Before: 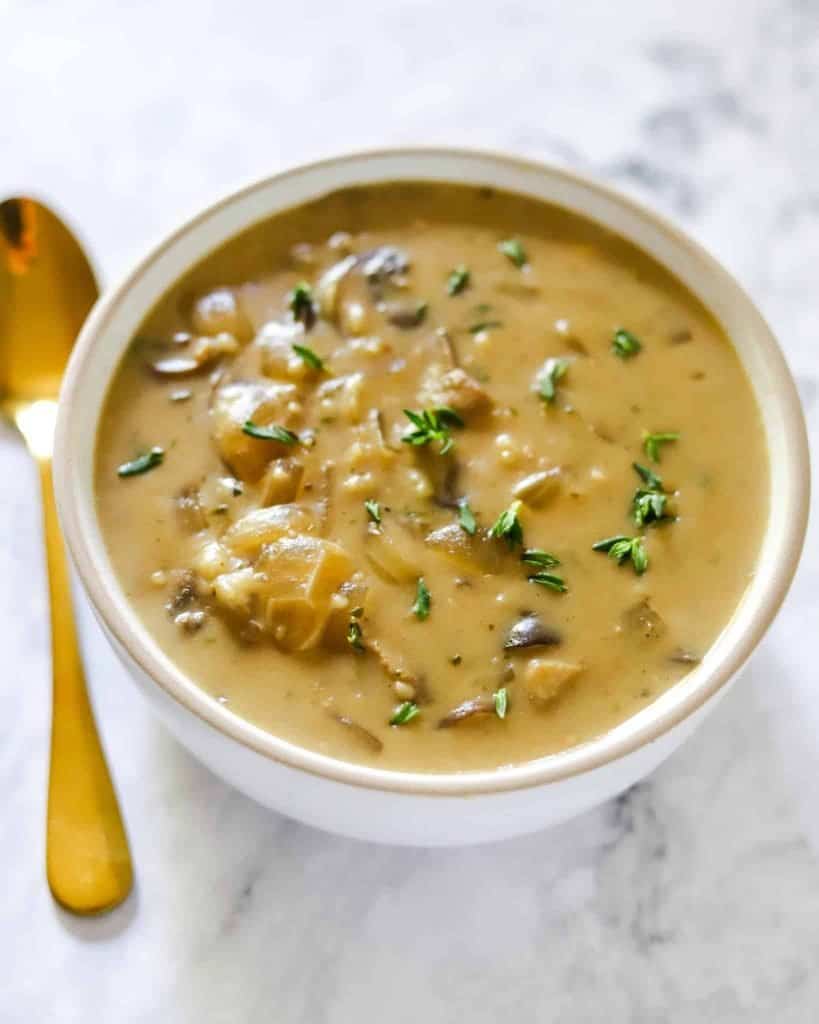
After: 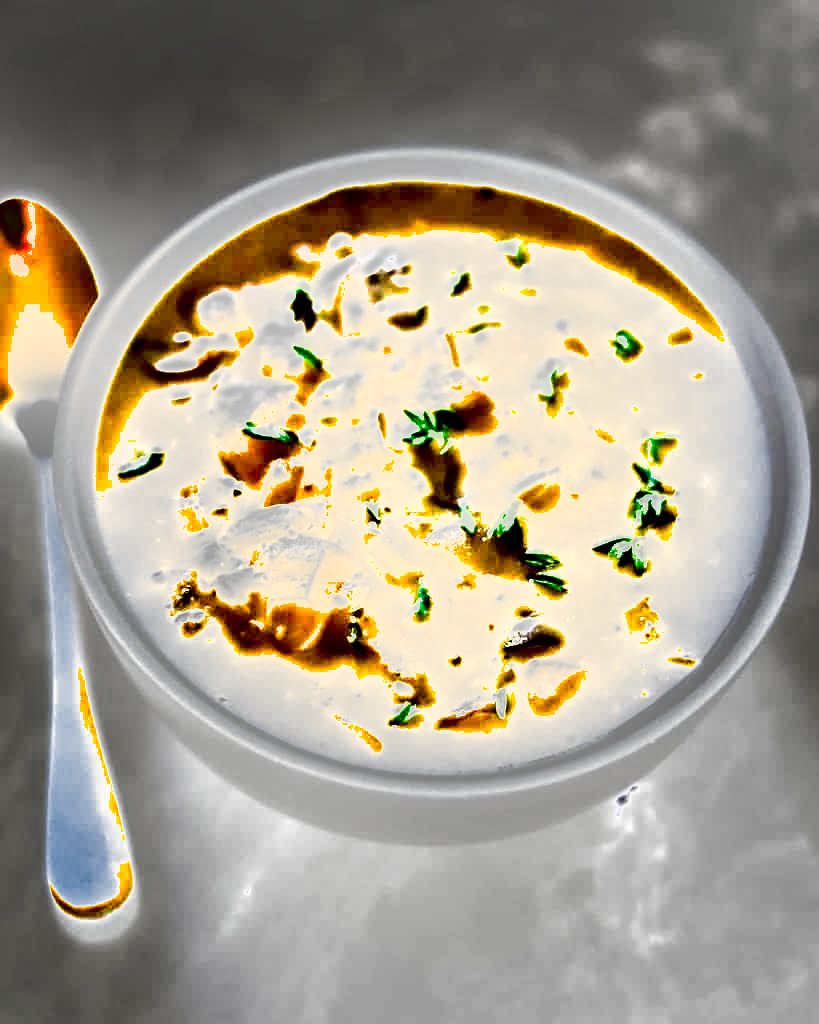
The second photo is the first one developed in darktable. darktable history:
exposure: black level correction 0.001, exposure 1.653 EV, compensate highlight preservation false
shadows and highlights: soften with gaussian
levels: levels [0.055, 0.477, 0.9]
vignetting: brightness 0.049, saturation -0.002, center (-0.036, 0.144)
color zones: curves: ch0 [(0, 0.5) (0.125, 0.4) (0.25, 0.5) (0.375, 0.4) (0.5, 0.4) (0.625, 0.35) (0.75, 0.35) (0.875, 0.5)]; ch1 [(0, 0.35) (0.125, 0.45) (0.25, 0.35) (0.375, 0.35) (0.5, 0.35) (0.625, 0.35) (0.75, 0.45) (0.875, 0.35)]; ch2 [(0, 0.6) (0.125, 0.5) (0.25, 0.5) (0.375, 0.6) (0.5, 0.6) (0.625, 0.5) (0.75, 0.5) (0.875, 0.5)]
tone equalizer: -8 EV 0.08 EV
color balance rgb: linear chroma grading › shadows 31.686%, linear chroma grading › global chroma -1.612%, linear chroma grading › mid-tones 4.1%, perceptual saturation grading › global saturation 0.079%, global vibrance 20%
